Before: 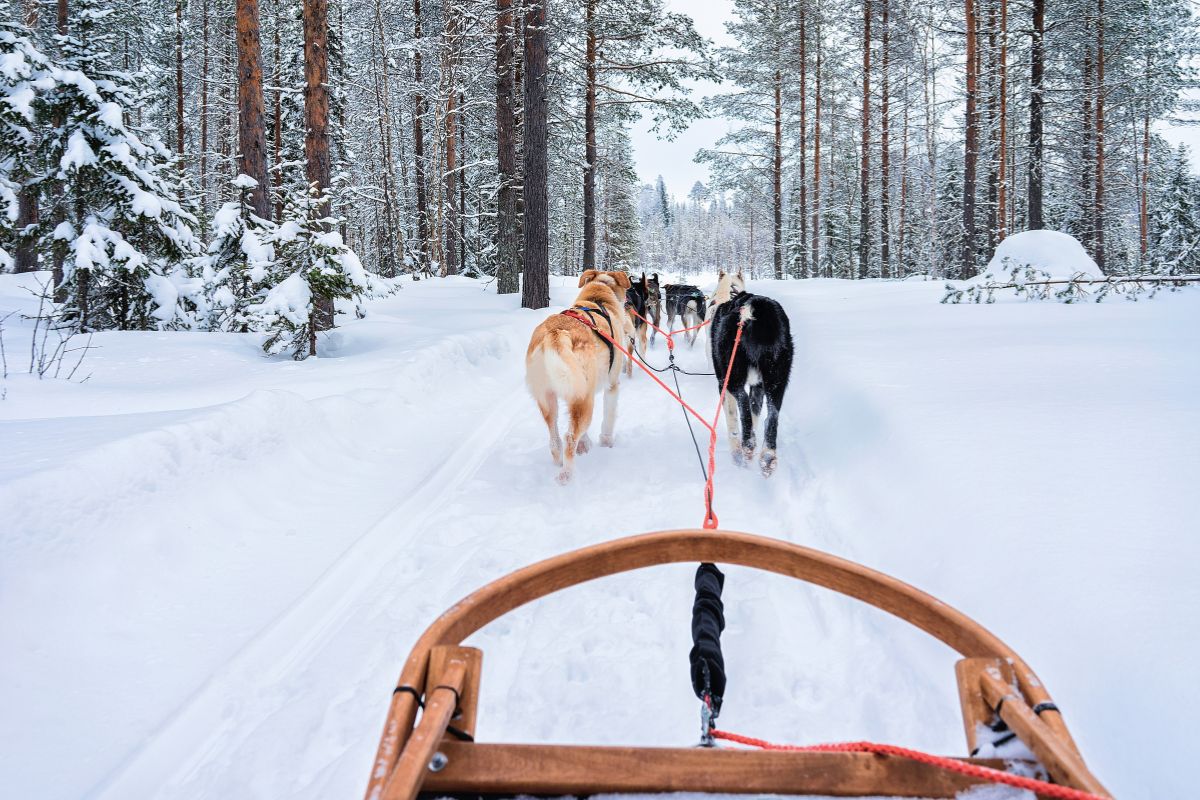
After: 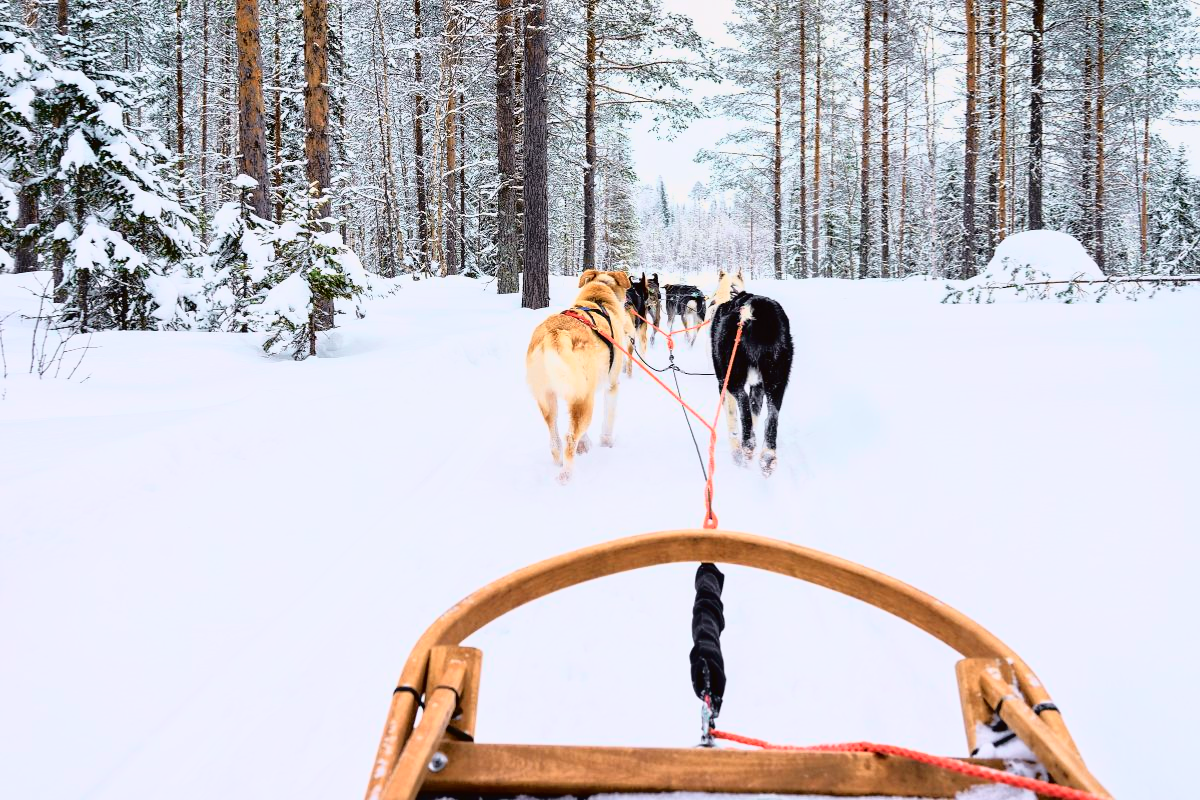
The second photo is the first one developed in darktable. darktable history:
tone curve: curves: ch0 [(0, 0.015) (0.091, 0.055) (0.184, 0.159) (0.304, 0.382) (0.492, 0.579) (0.628, 0.755) (0.832, 0.932) (0.984, 0.963)]; ch1 [(0, 0) (0.34, 0.235) (0.493, 0.5) (0.554, 0.56) (0.764, 0.815) (1, 1)]; ch2 [(0, 0) (0.44, 0.458) (0.476, 0.477) (0.542, 0.586) (0.674, 0.724) (1, 1)], color space Lab, independent channels, preserve colors none
